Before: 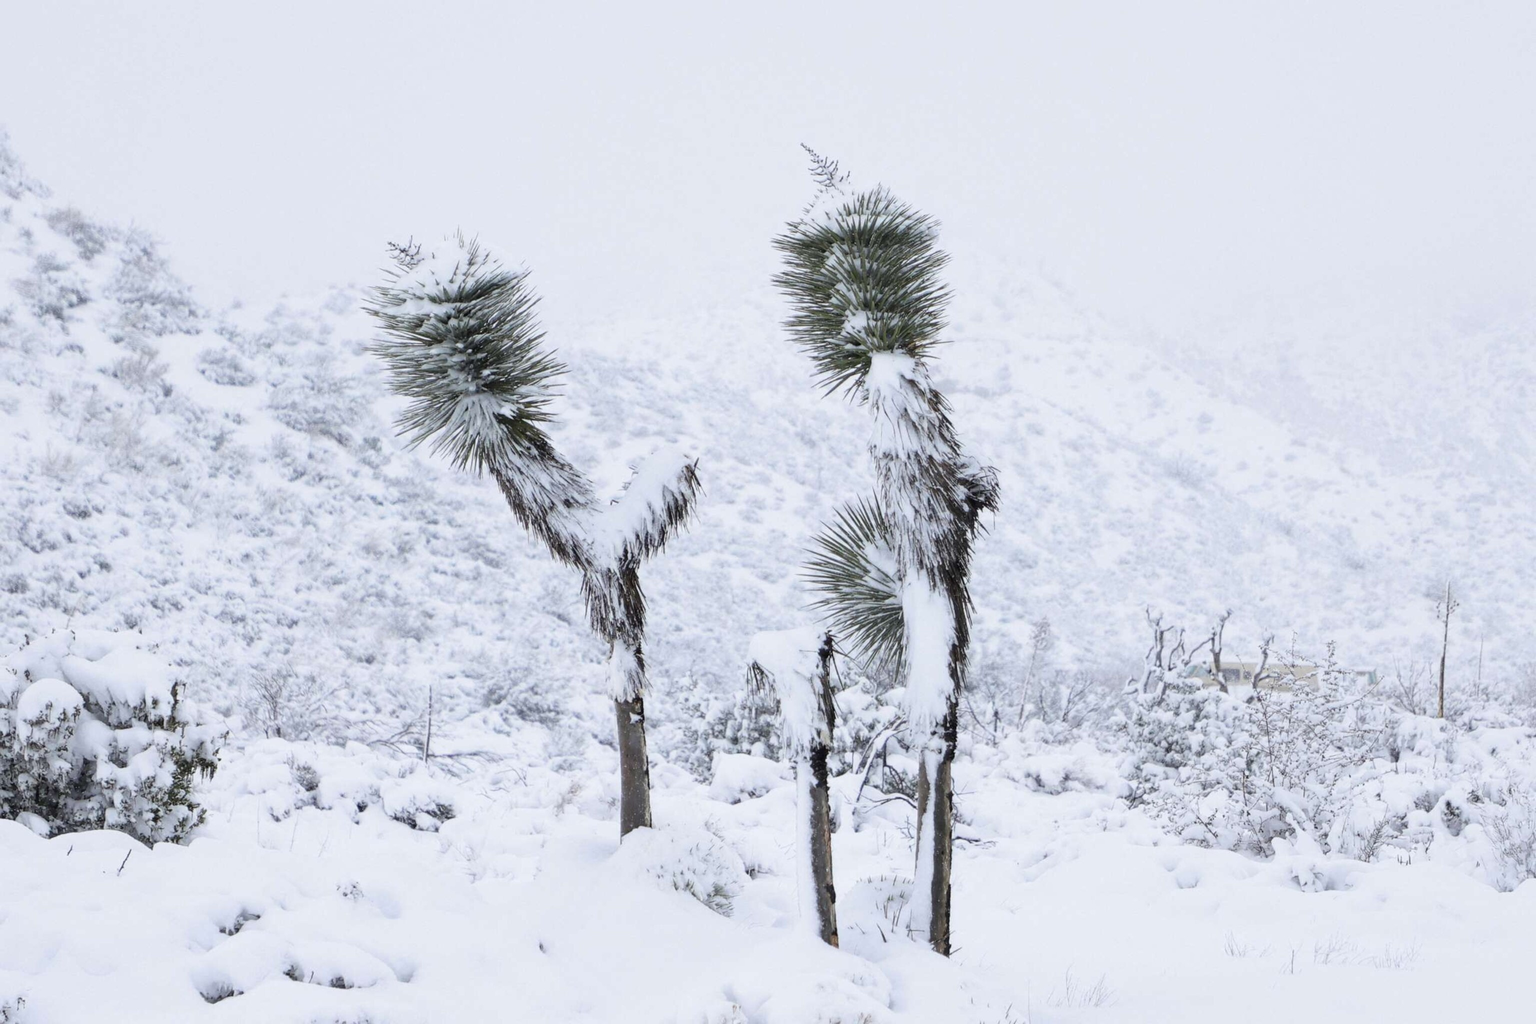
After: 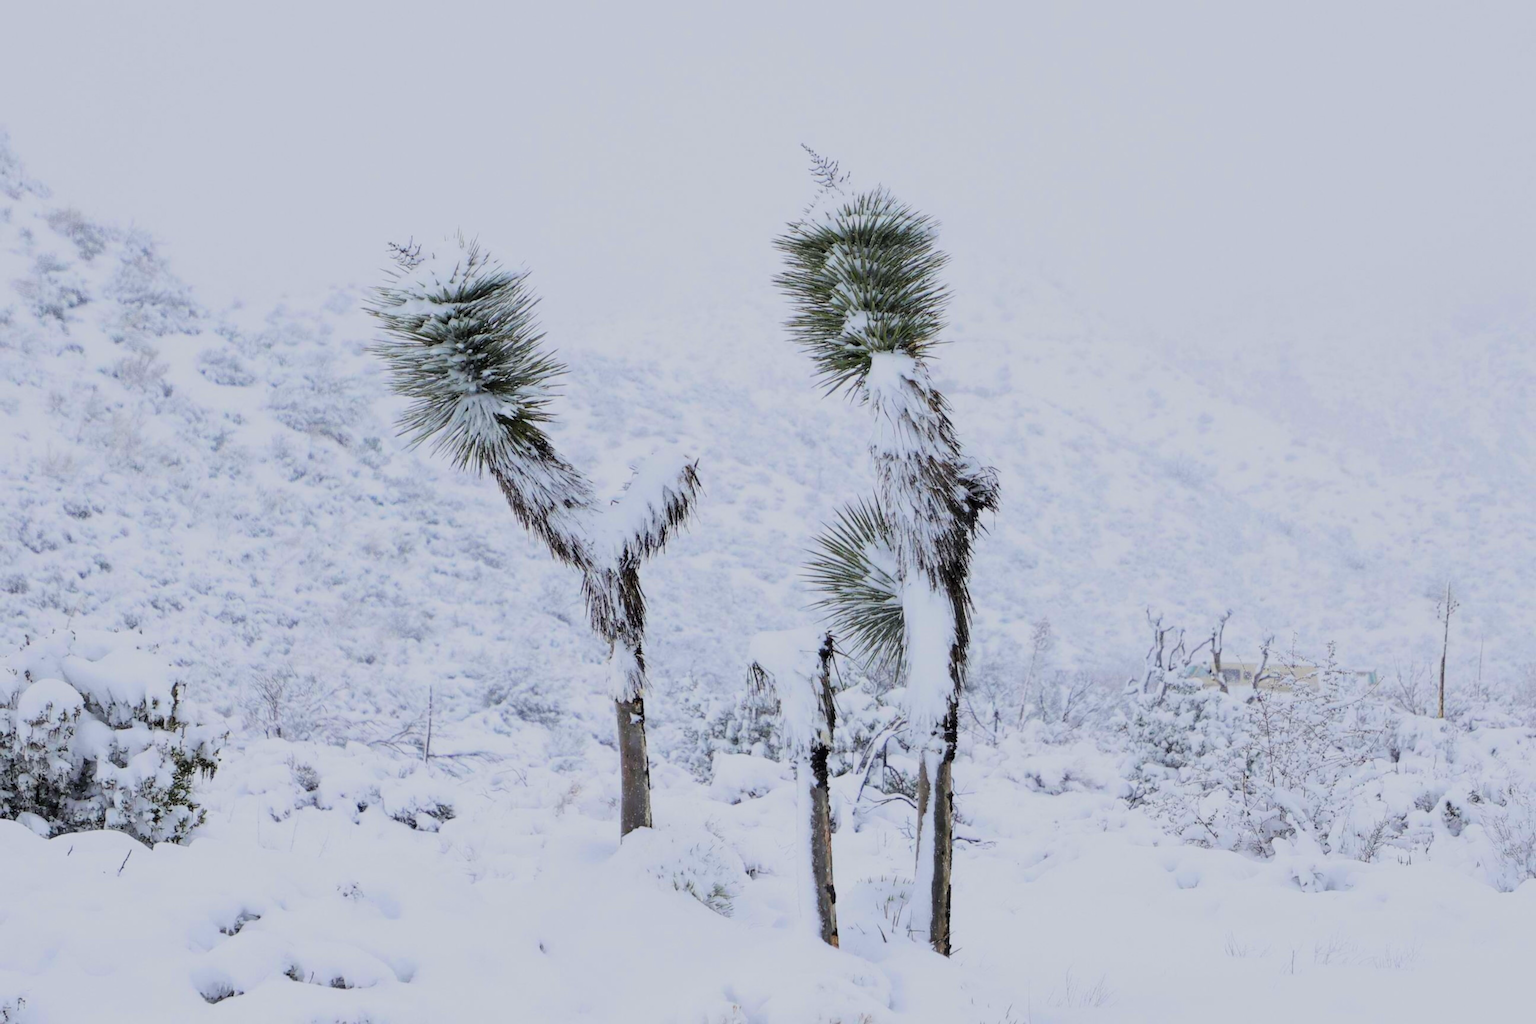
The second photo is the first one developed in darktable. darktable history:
filmic rgb: black relative exposure -7.65 EV, white relative exposure 4.56 EV, hardness 3.61, color science v6 (2022)
color balance rgb: linear chroma grading › global chroma 15%, perceptual saturation grading › global saturation 30%
